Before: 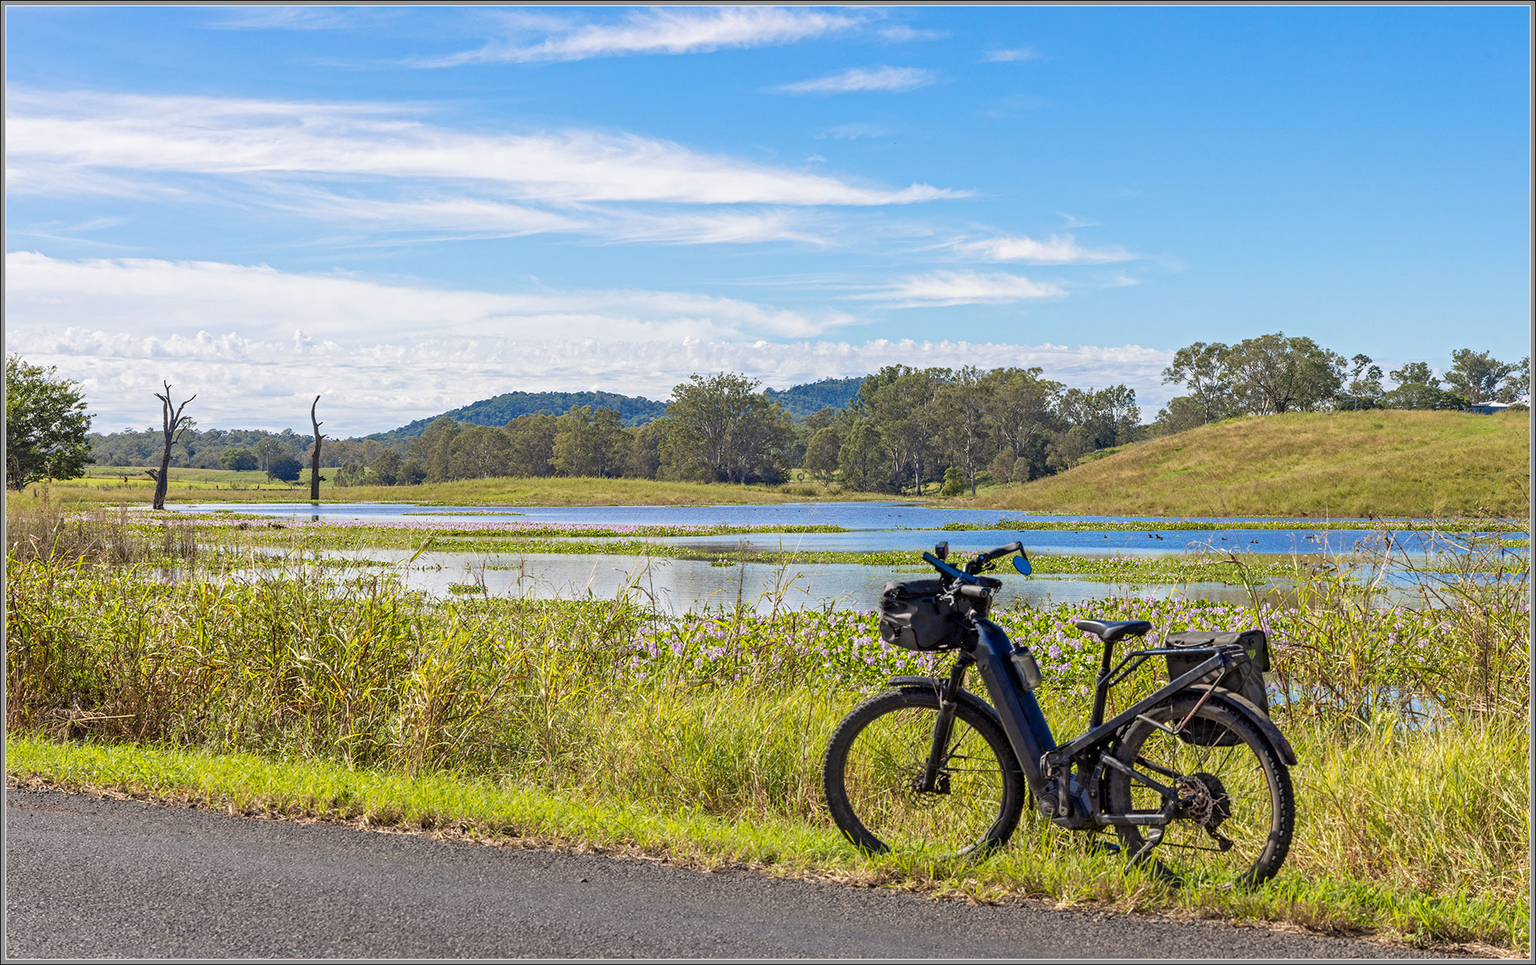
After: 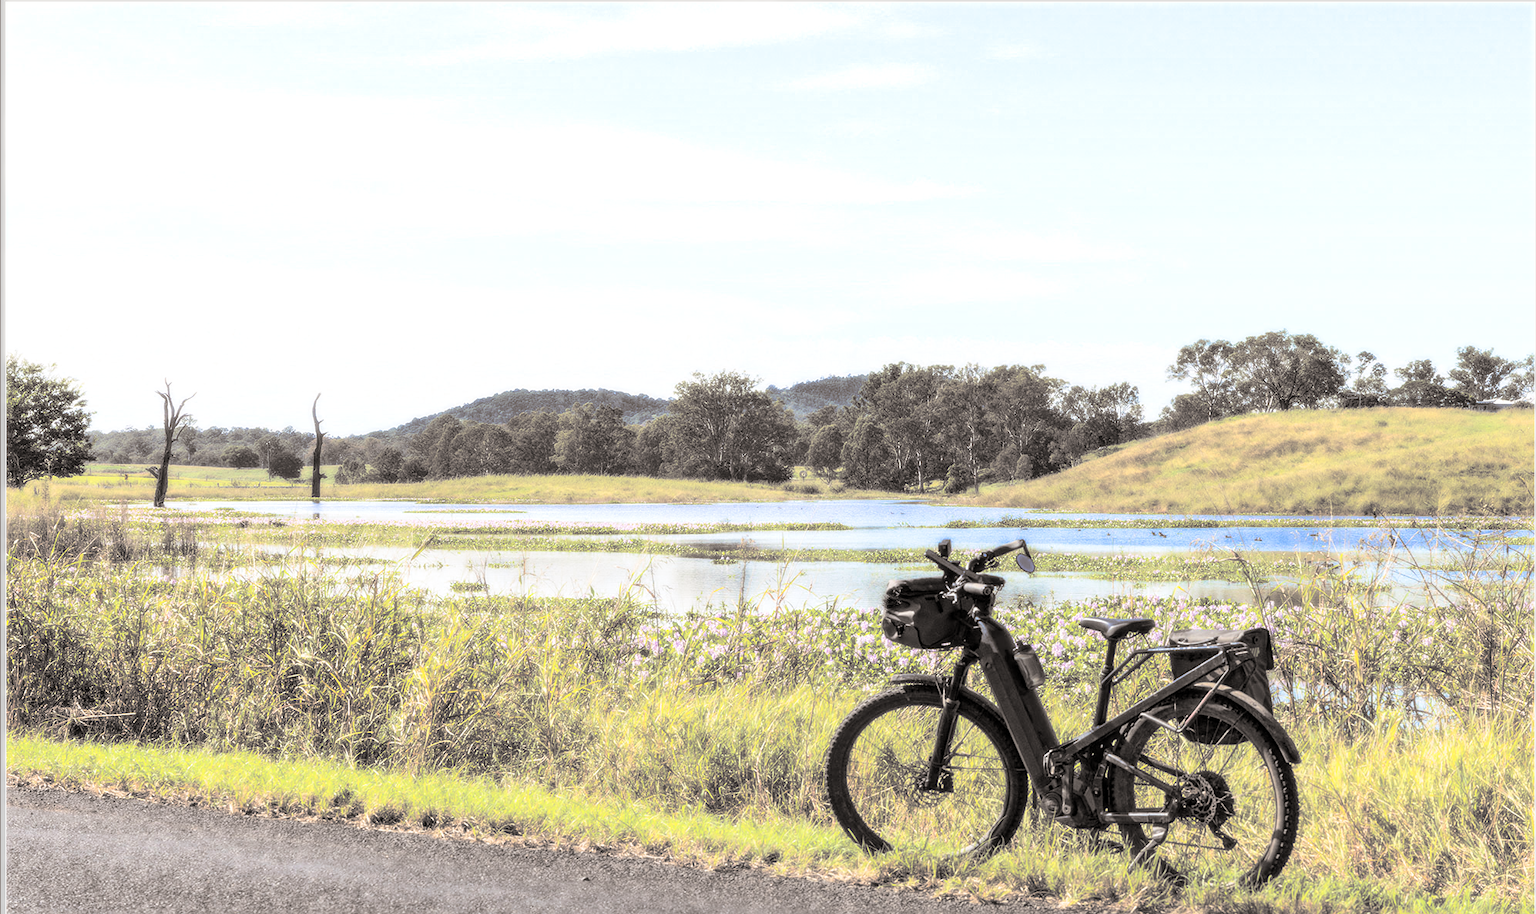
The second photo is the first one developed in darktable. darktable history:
split-toning: shadows › hue 26°, shadows › saturation 0.09, highlights › hue 40°, highlights › saturation 0.18, balance -63, compress 0%
bloom: size 0%, threshold 54.82%, strength 8.31%
sharpen: radius 2.529, amount 0.323
crop: top 0.448%, right 0.264%, bottom 5.045%
